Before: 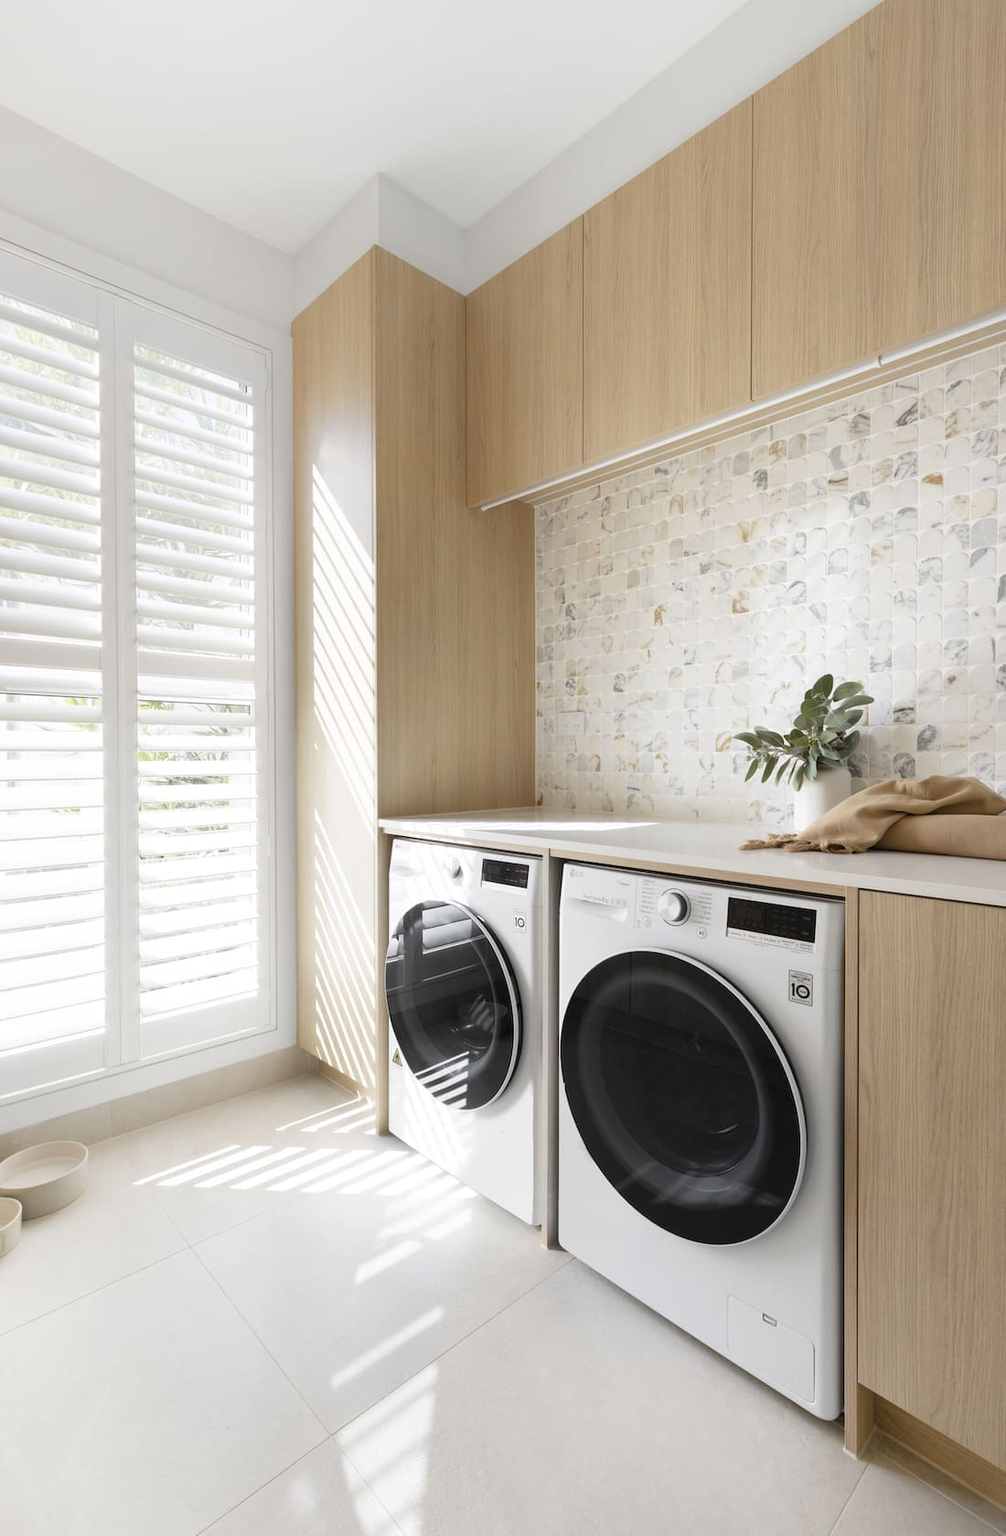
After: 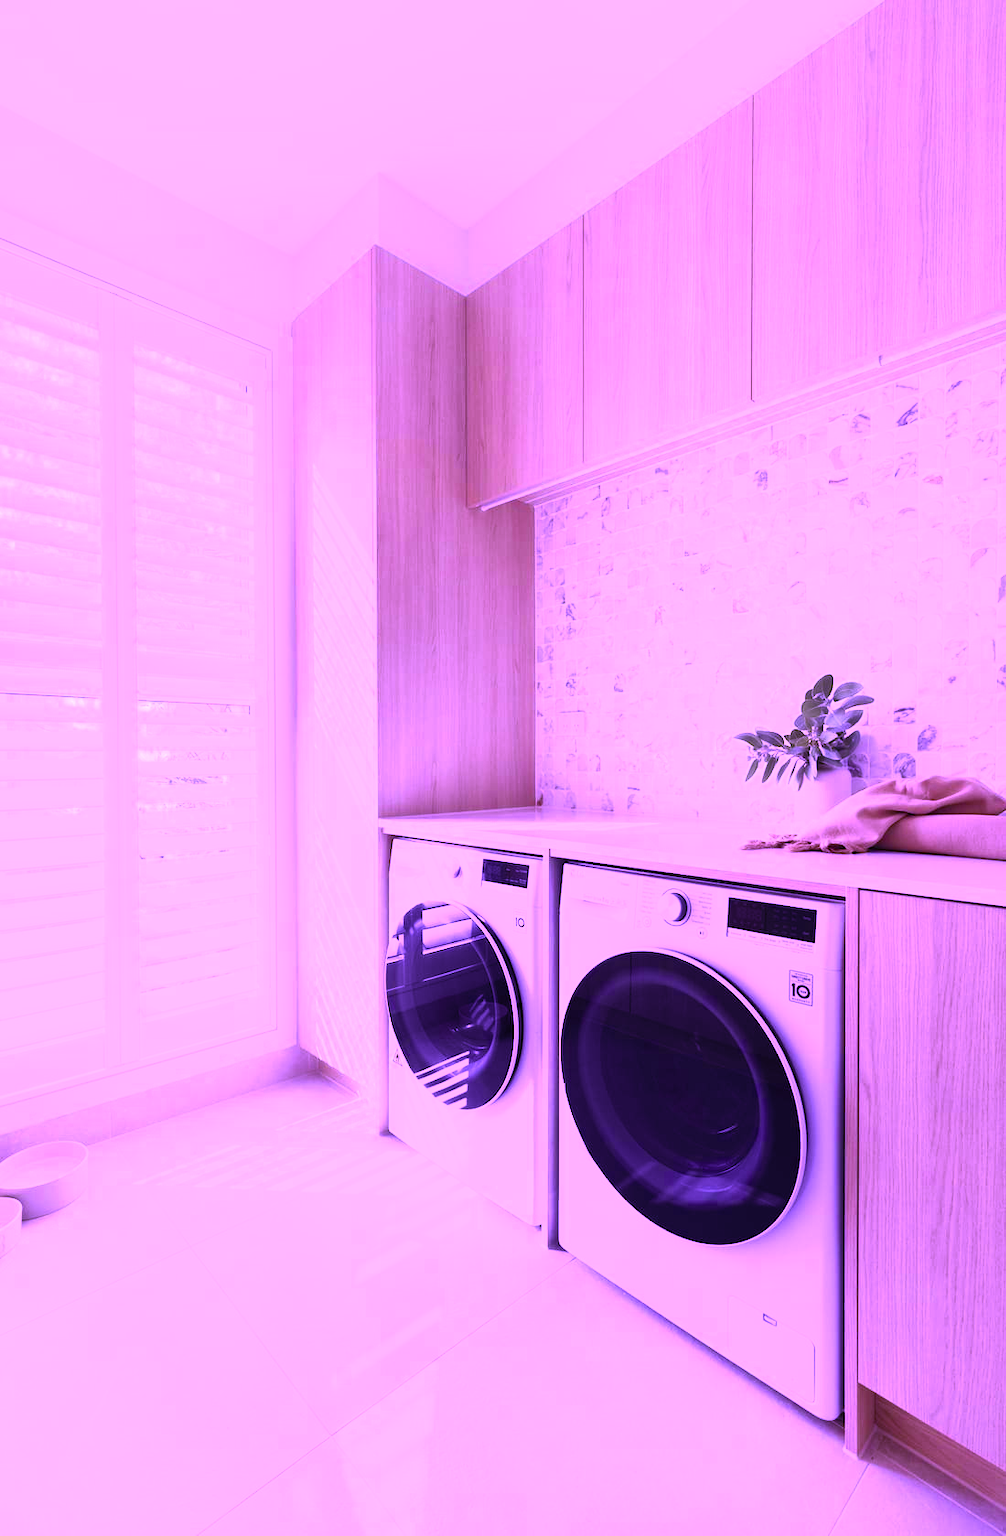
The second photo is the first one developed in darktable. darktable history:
color balance rgb: linear chroma grading › global chroma 9%, perceptual saturation grading › global saturation 36%, perceptual saturation grading › shadows 35%, perceptual brilliance grading › global brilliance 15%, perceptual brilliance grading › shadows -35%, global vibrance 15%
color calibration: illuminant custom, x 0.379, y 0.481, temperature 4443.07 K
contrast brightness saturation: contrast 0.2, brightness 0.15, saturation 0.14
